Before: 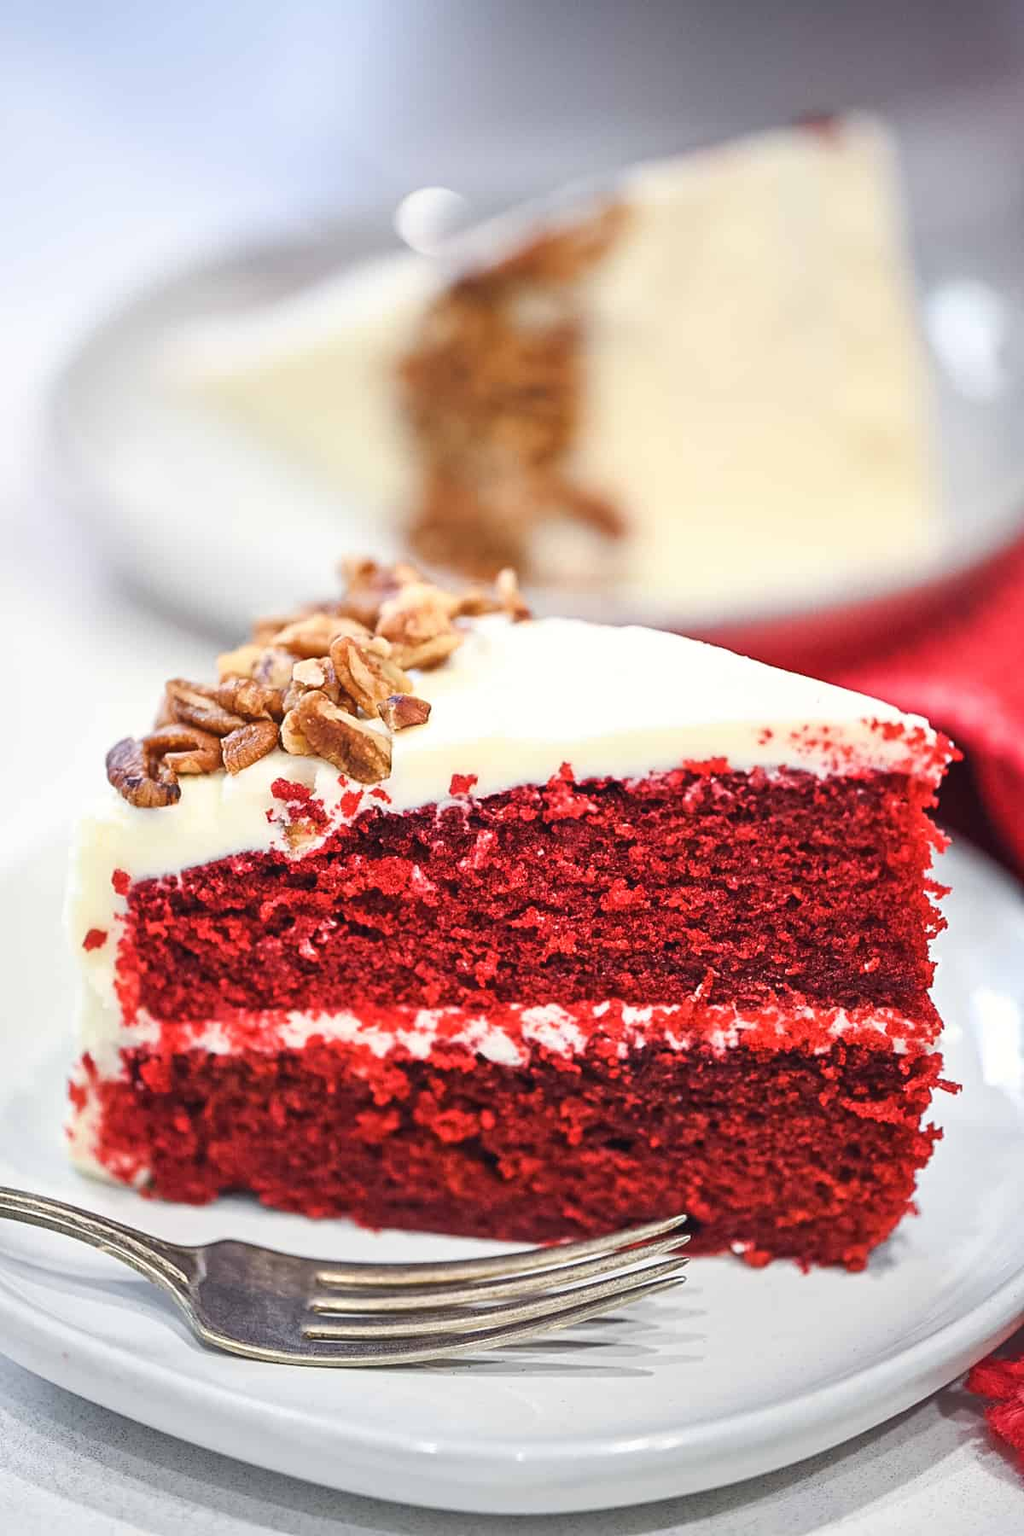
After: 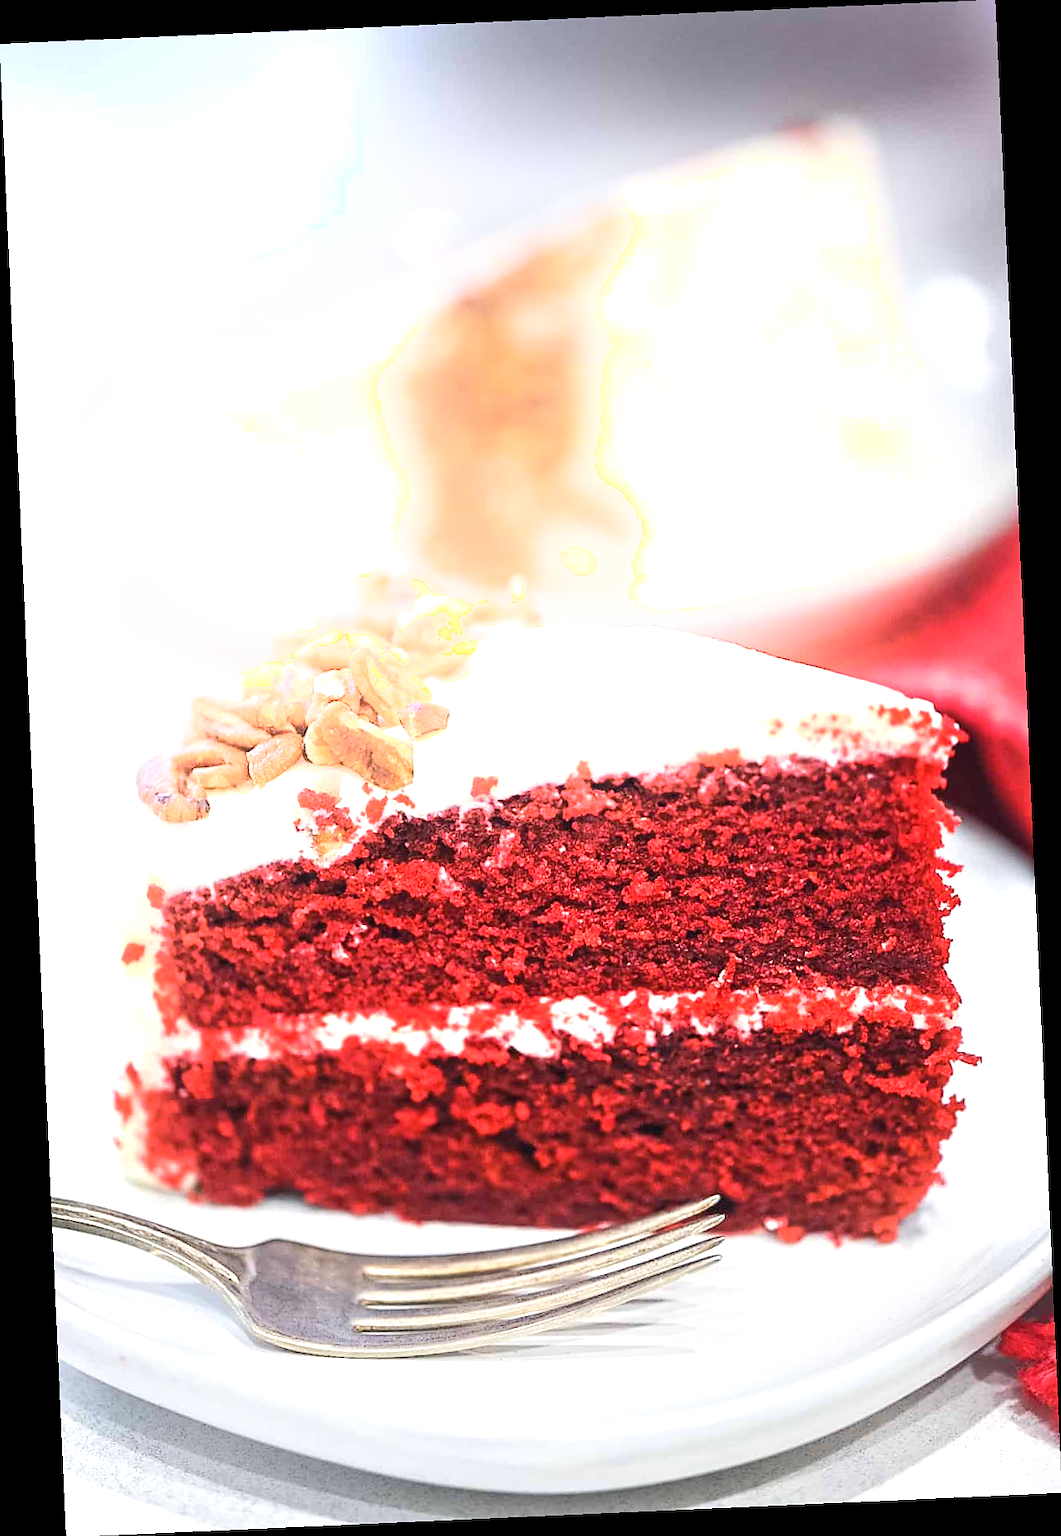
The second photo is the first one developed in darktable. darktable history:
exposure: exposure 0.6 EV, compensate highlight preservation false
tone equalizer: on, module defaults
shadows and highlights: highlights 70.7, soften with gaussian
sharpen: radius 1, threshold 1
rotate and perspective: rotation -2.56°, automatic cropping off
